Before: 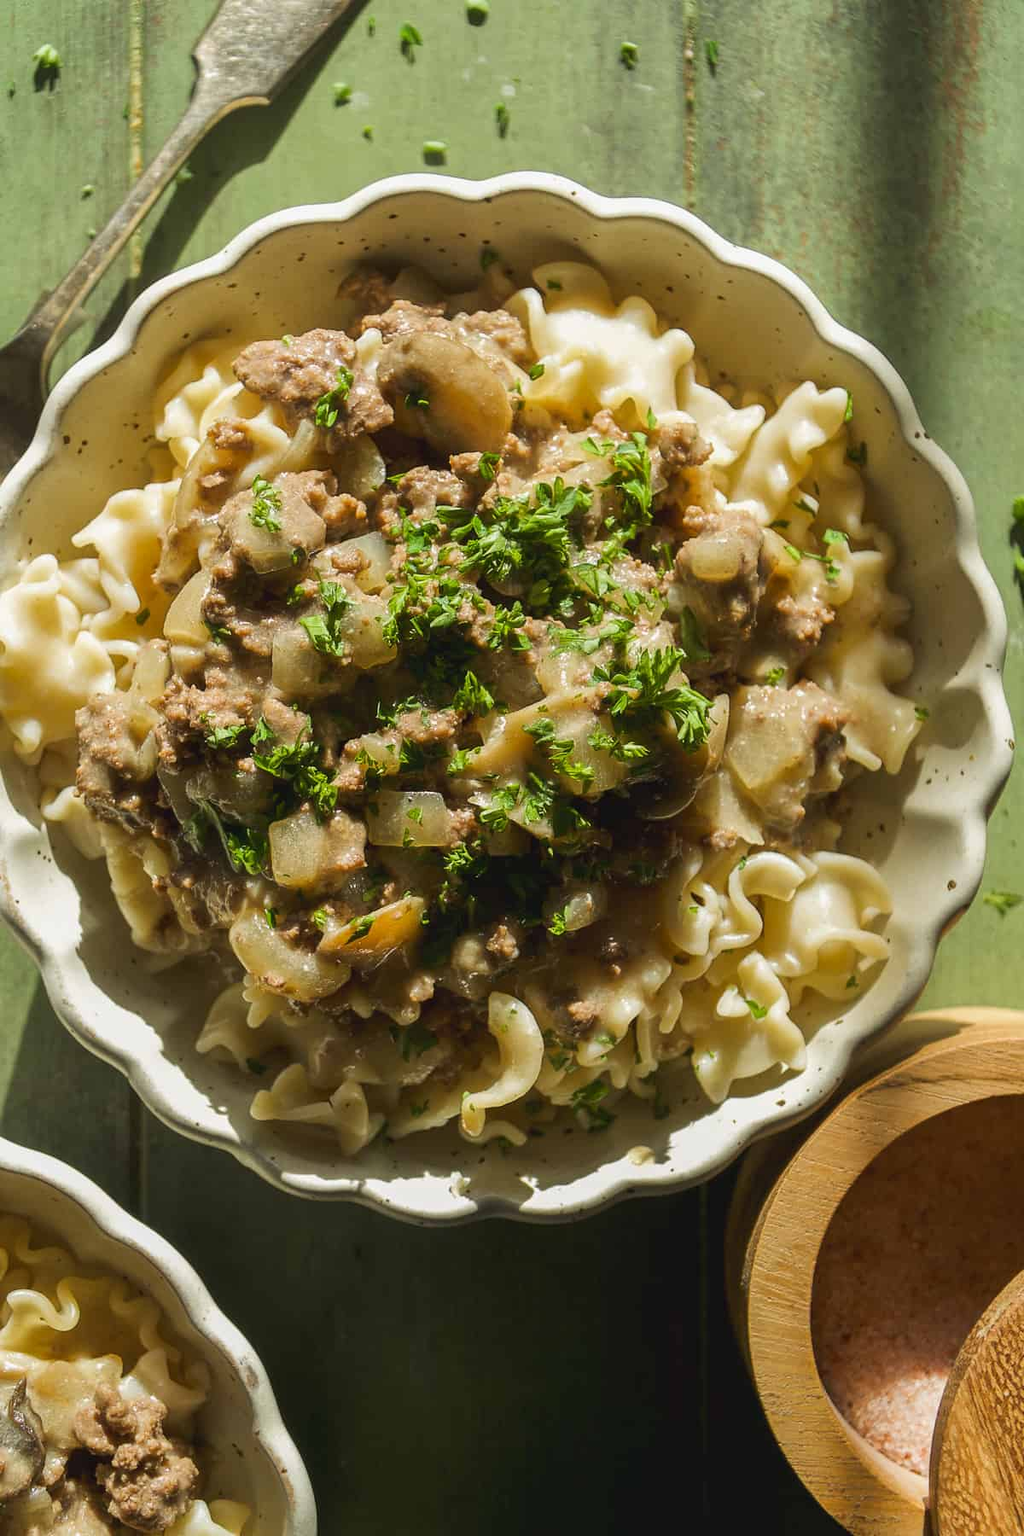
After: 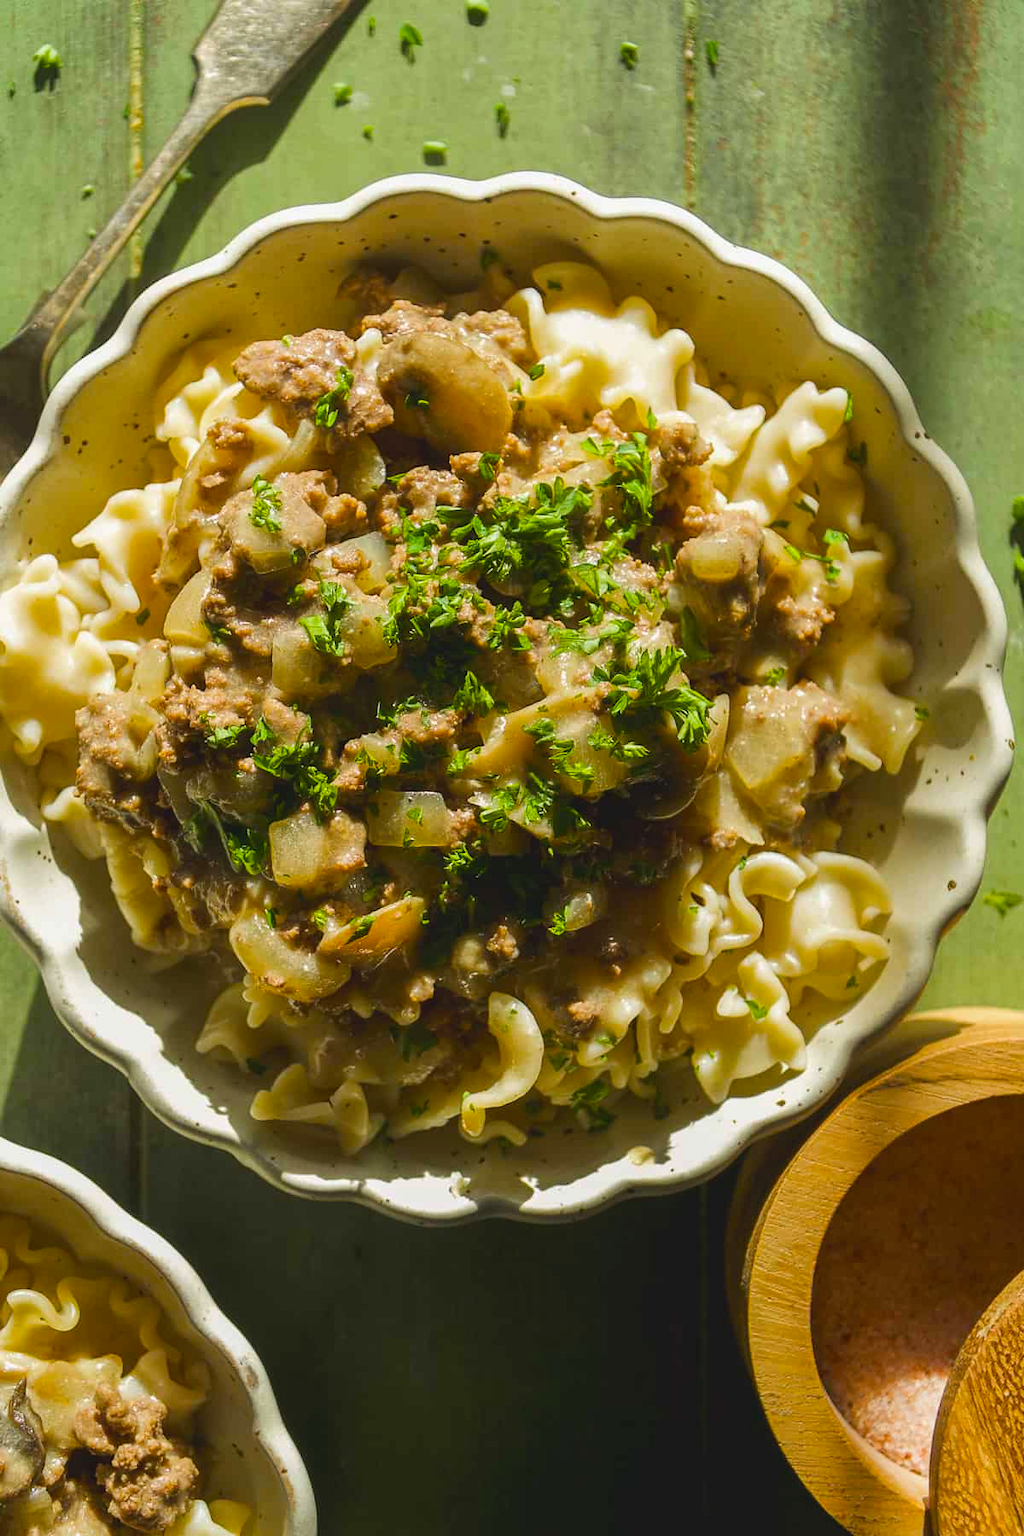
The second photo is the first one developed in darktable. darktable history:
color balance rgb: shadows lift › chroma 0.972%, shadows lift › hue 111.14°, global offset › luminance 0.485%, perceptual saturation grading › global saturation 30.908%
exposure: black level correction 0.001, compensate highlight preservation false
